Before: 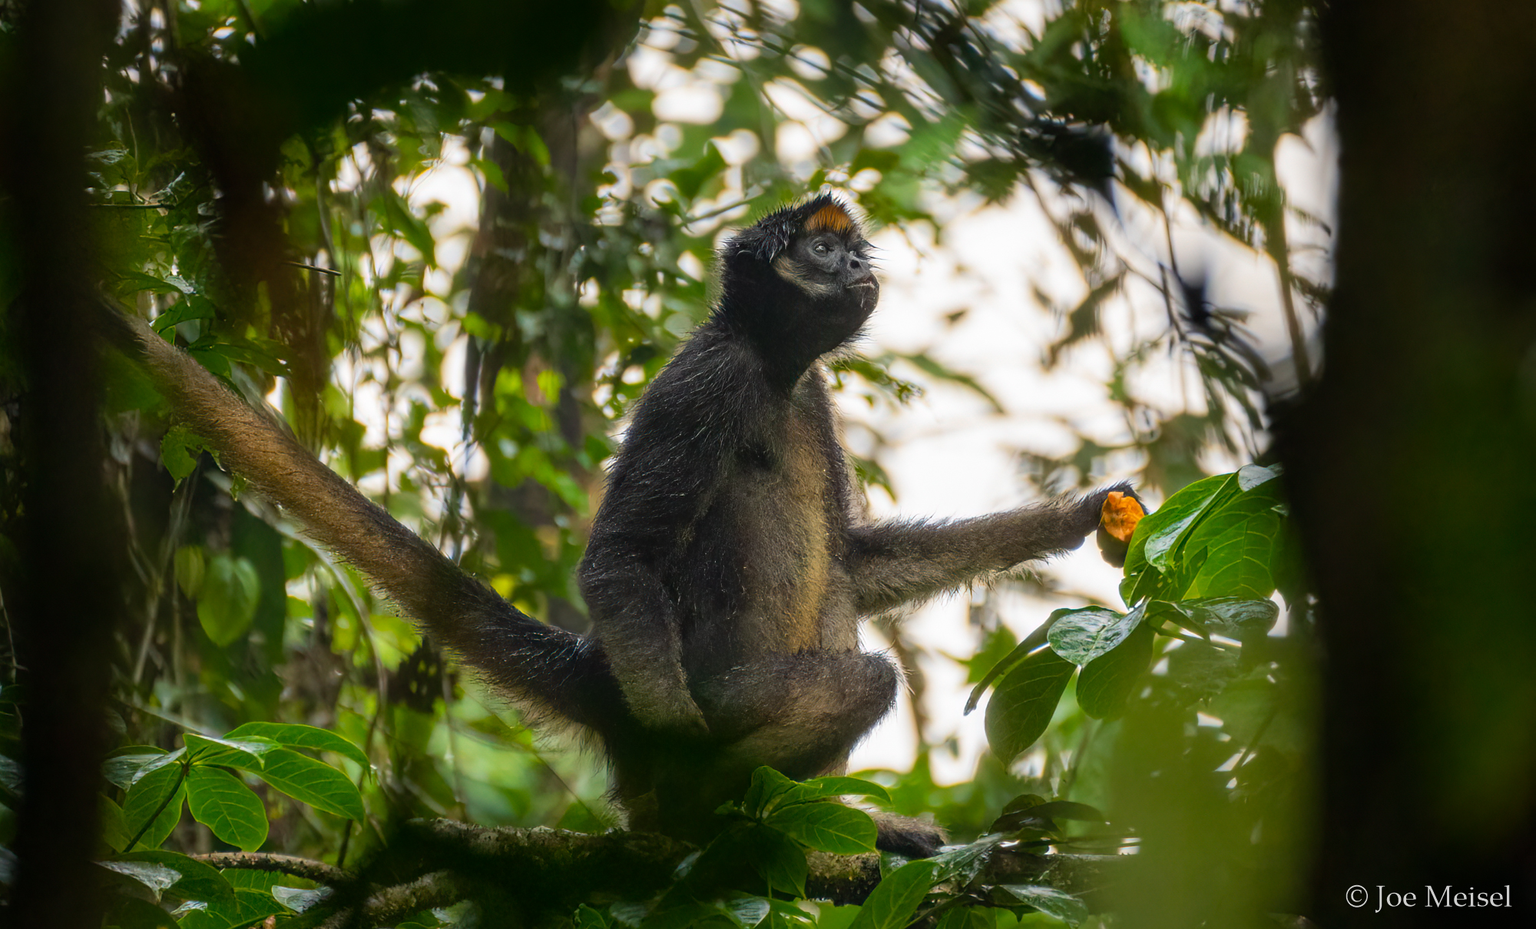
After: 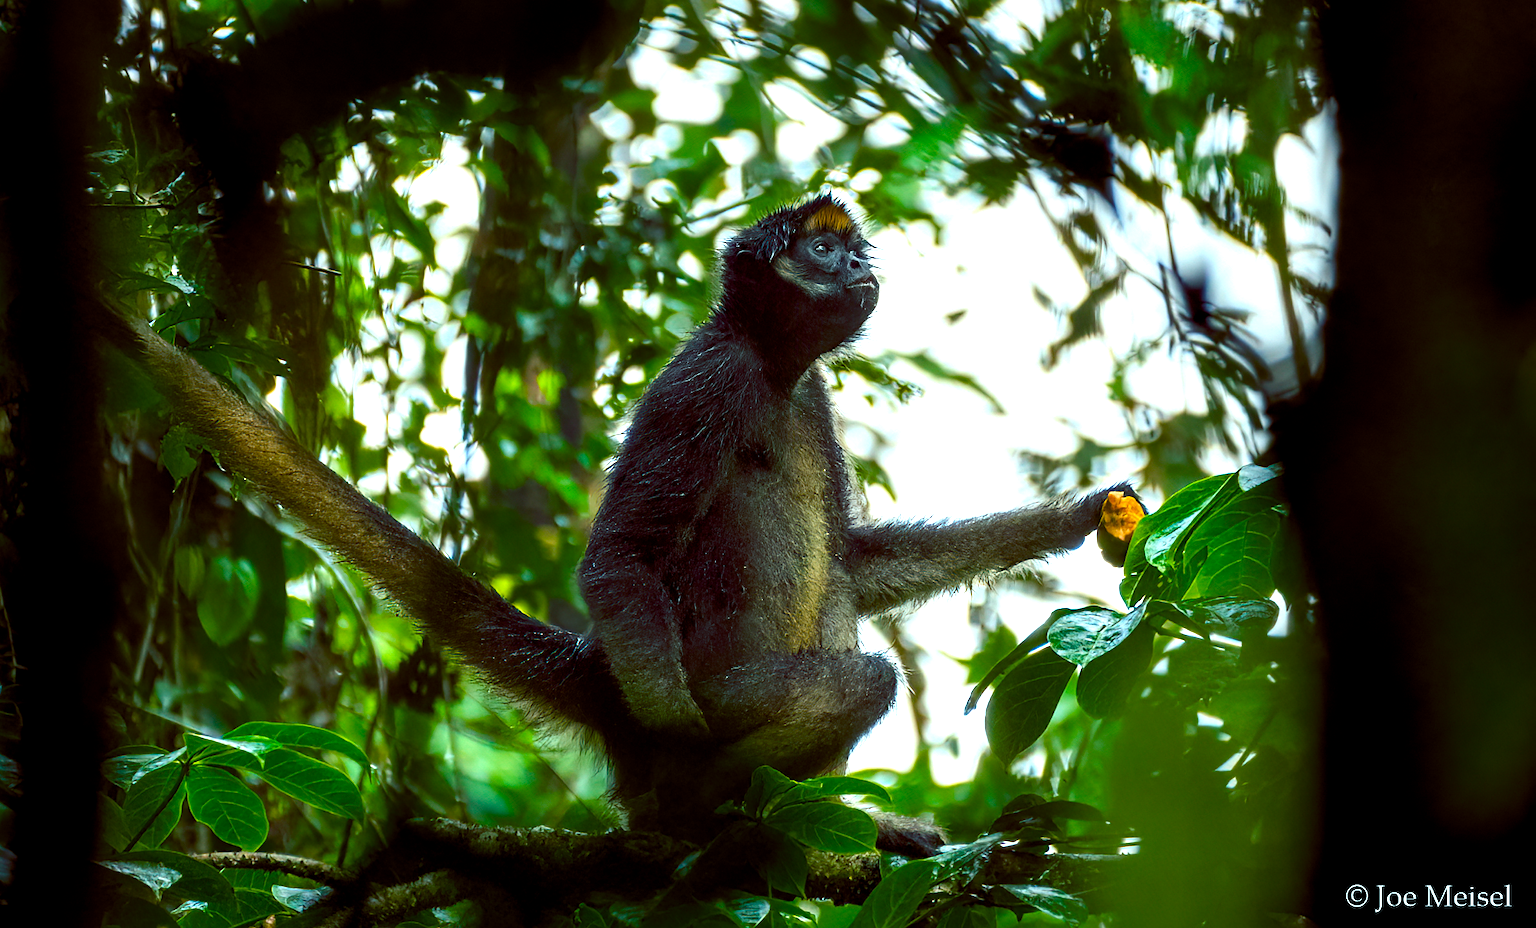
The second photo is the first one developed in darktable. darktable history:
sharpen: amount 0.2
color balance rgb: shadows lift › luminance -7.7%, shadows lift › chroma 2.13%, shadows lift › hue 200.79°, power › luminance -7.77%, power › chroma 2.27%, power › hue 220.69°, highlights gain › luminance 15.15%, highlights gain › chroma 4%, highlights gain › hue 209.35°, global offset › luminance -0.21%, global offset › chroma 0.27%, perceptual saturation grading › global saturation 24.42%, perceptual saturation grading › highlights -24.42%, perceptual saturation grading › mid-tones 24.42%, perceptual saturation grading › shadows 40%, perceptual brilliance grading › global brilliance -5%, perceptual brilliance grading › highlights 24.42%, perceptual brilliance grading › mid-tones 7%, perceptual brilliance grading › shadows -5%
